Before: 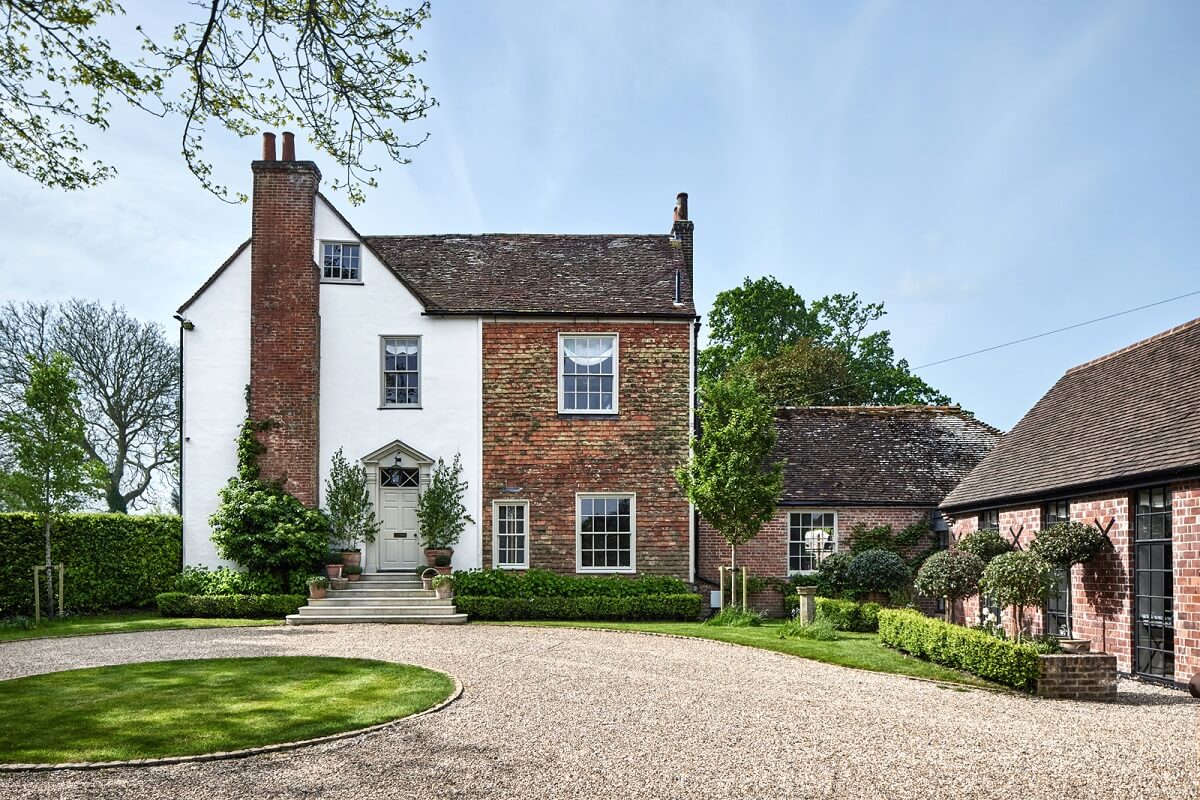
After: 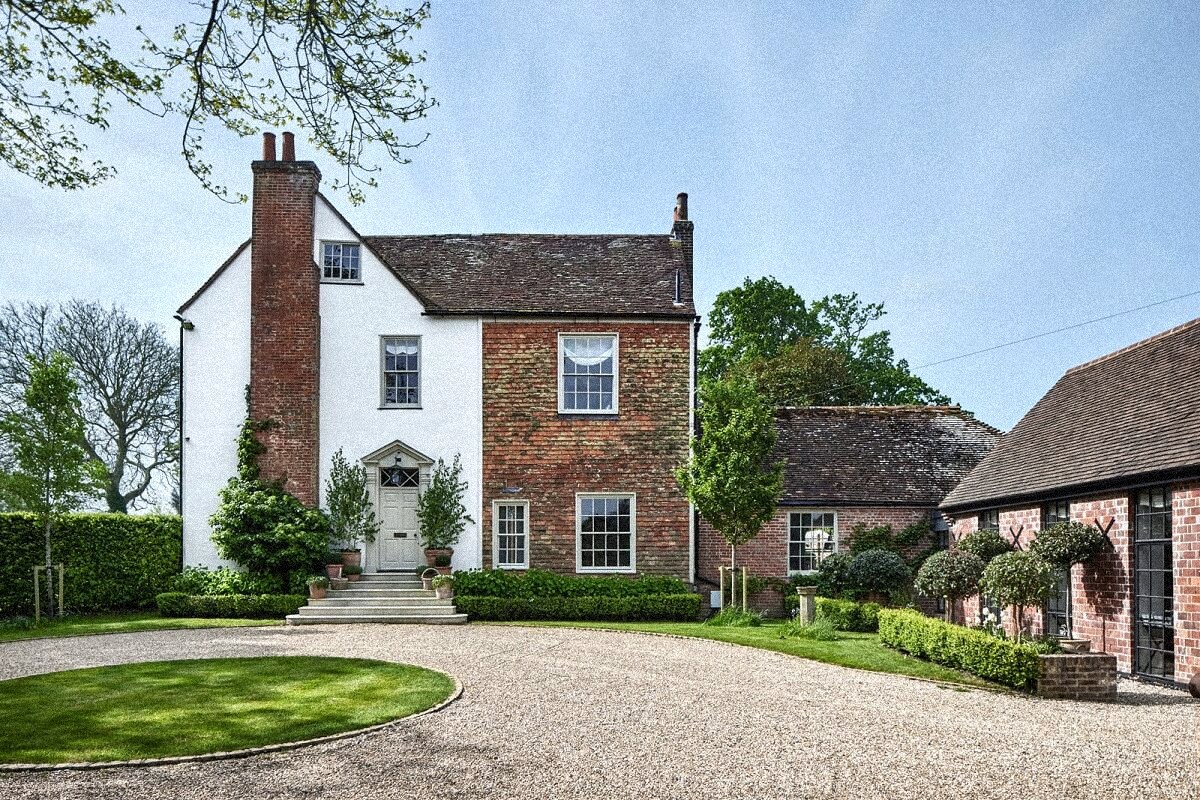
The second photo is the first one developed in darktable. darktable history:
grain: coarseness 9.38 ISO, strength 34.99%, mid-tones bias 0%
white balance: red 0.986, blue 1.01
